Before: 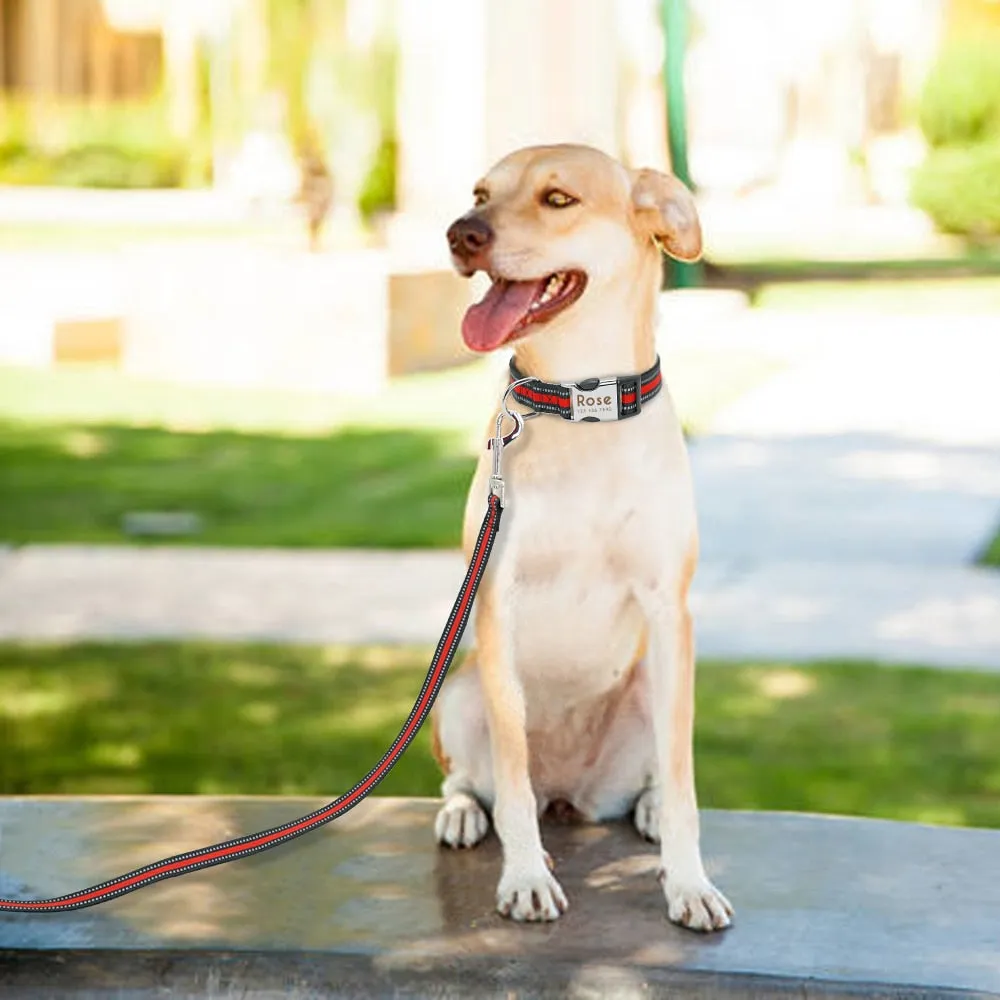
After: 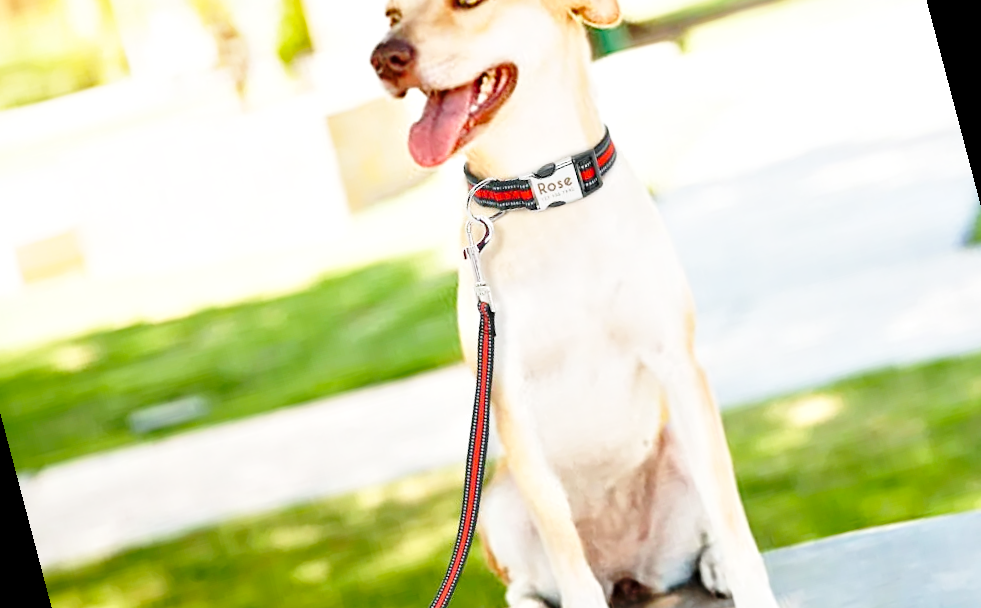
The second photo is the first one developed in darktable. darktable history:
rotate and perspective: rotation -14.8°, crop left 0.1, crop right 0.903, crop top 0.25, crop bottom 0.748
base curve: curves: ch0 [(0, 0) (0.028, 0.03) (0.121, 0.232) (0.46, 0.748) (0.859, 0.968) (1, 1)], preserve colors none
local contrast: mode bilateral grid, contrast 30, coarseness 25, midtone range 0.2
